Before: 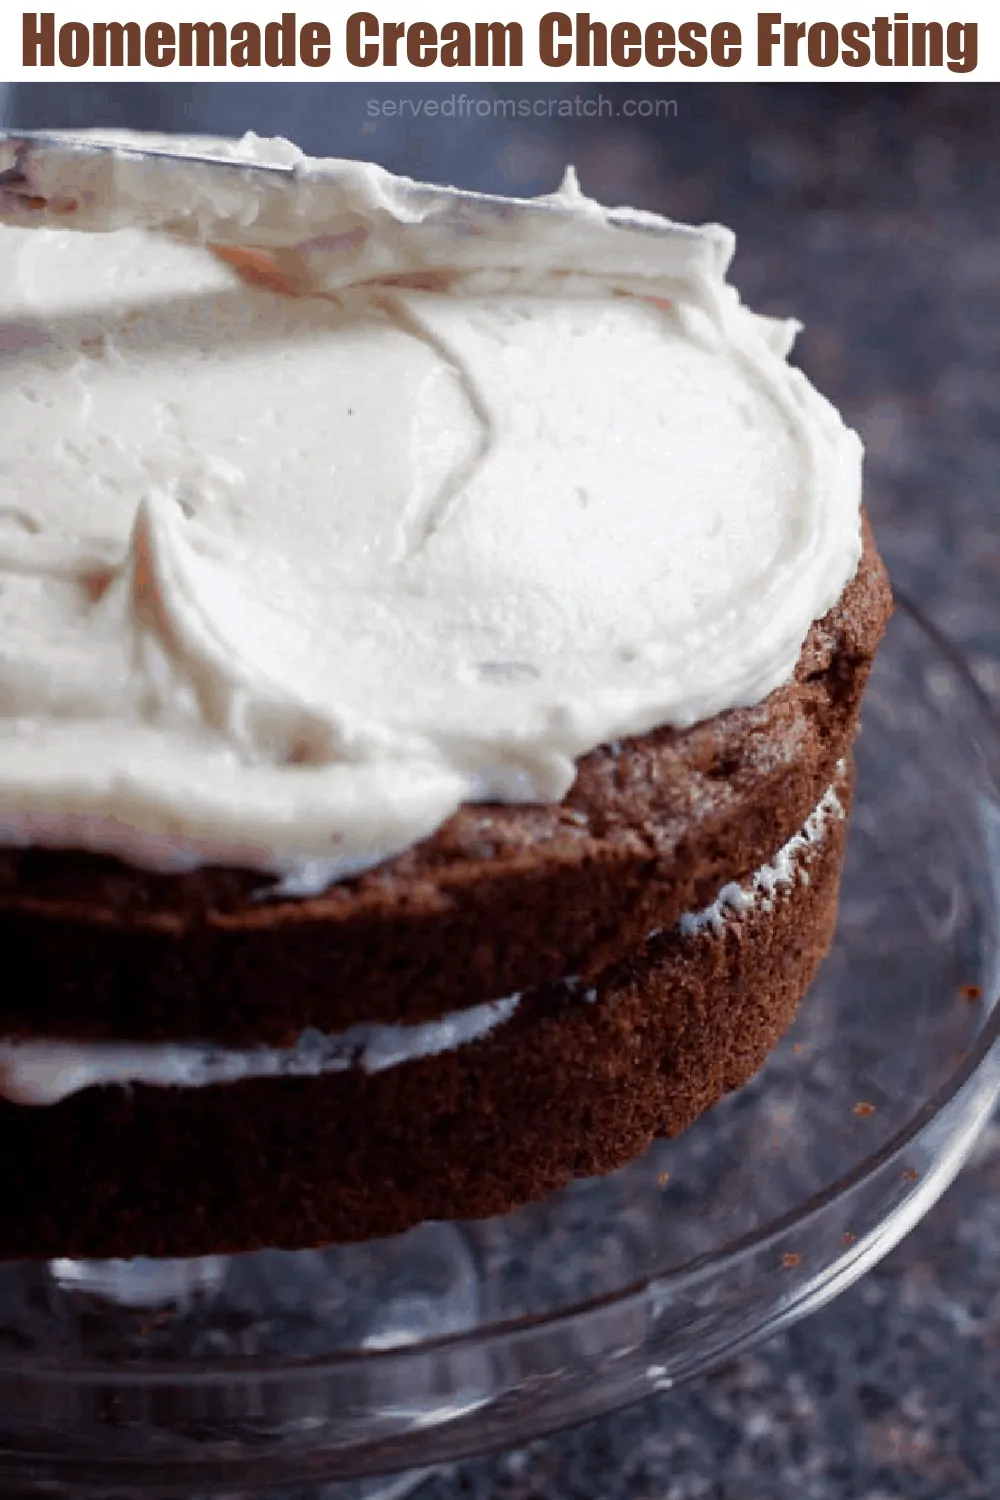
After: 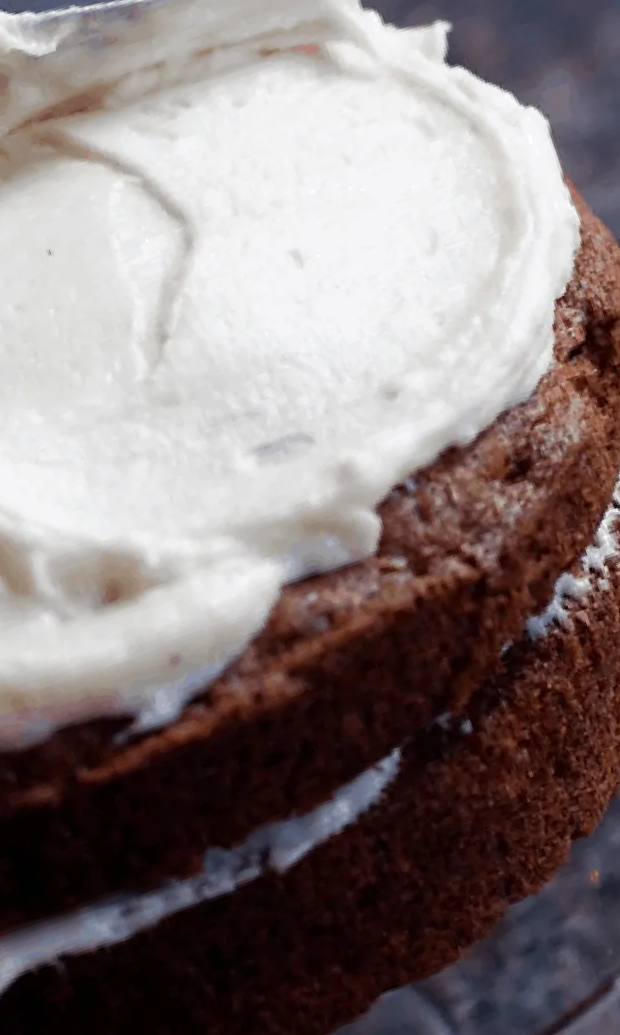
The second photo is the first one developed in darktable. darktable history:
crop and rotate: angle 18.89°, left 6.918%, right 4.184%, bottom 1.127%
